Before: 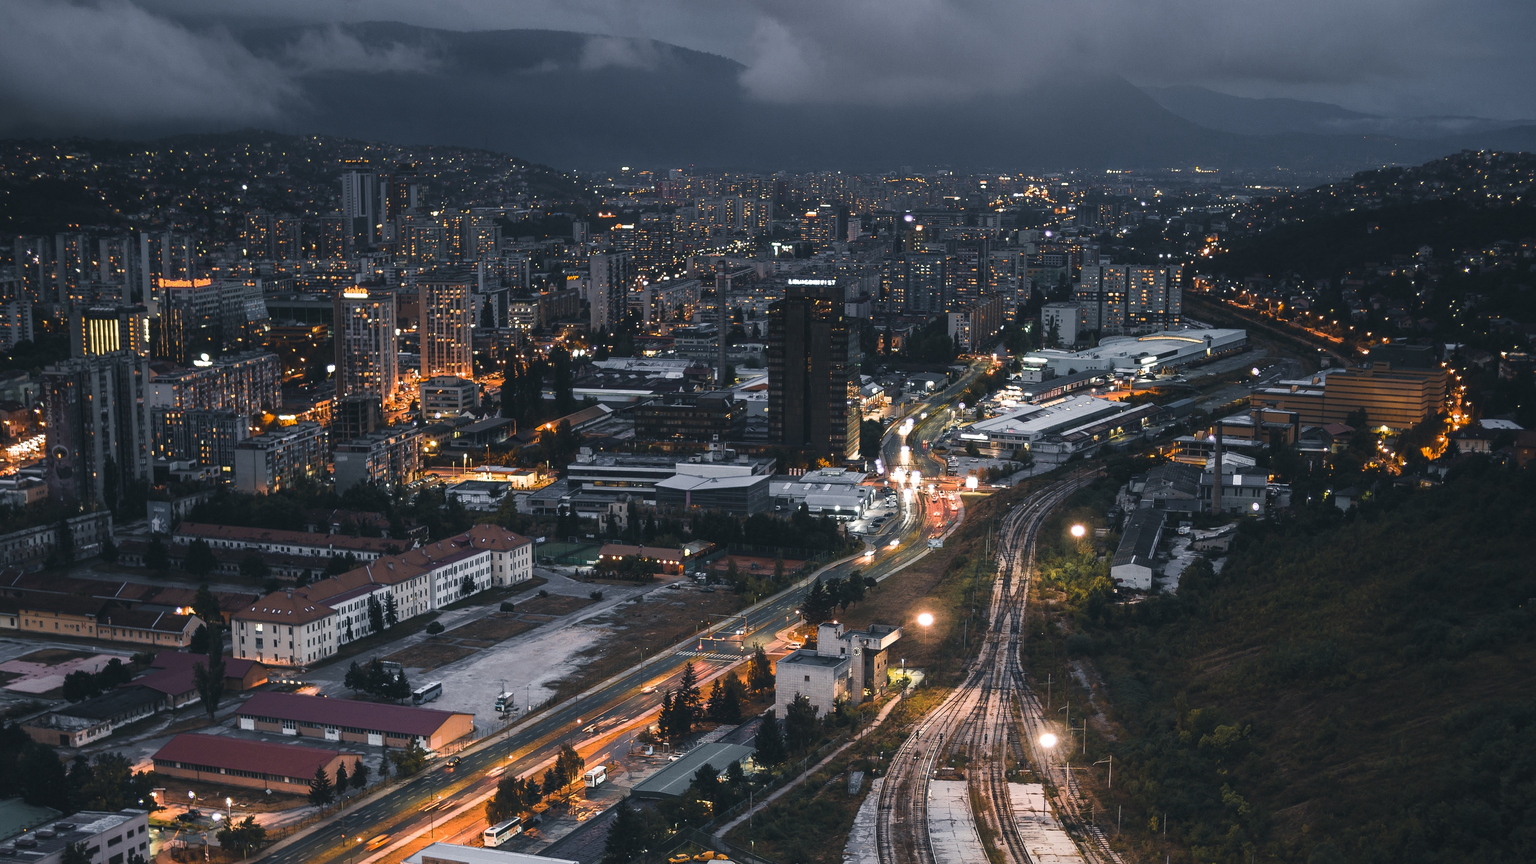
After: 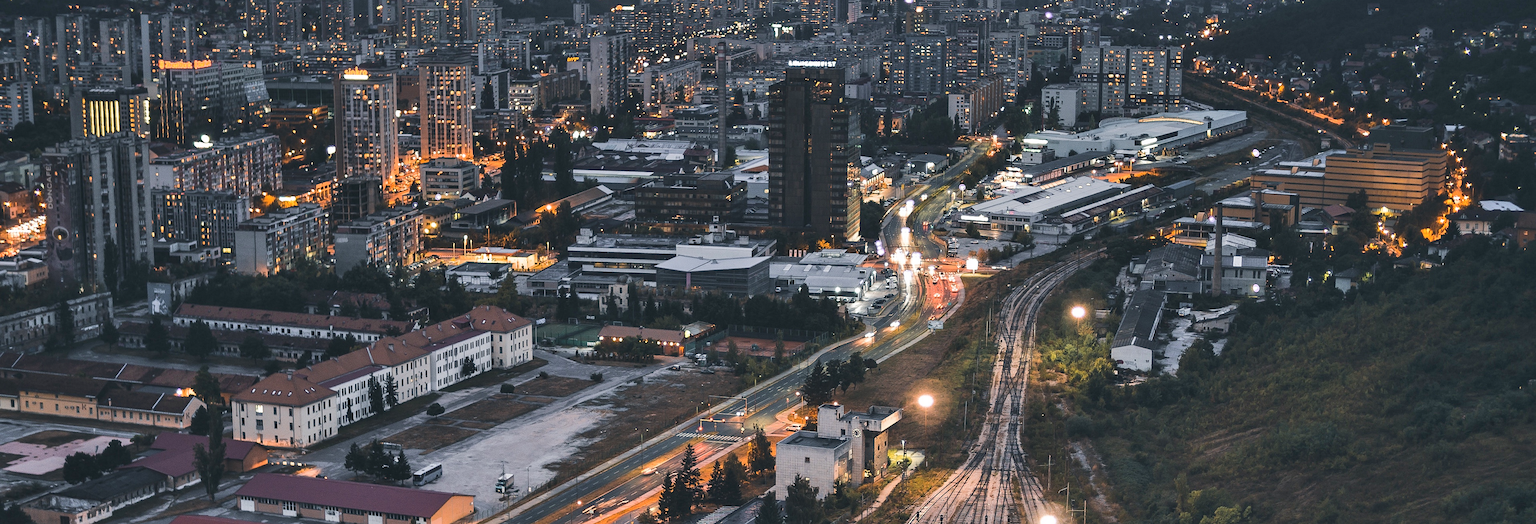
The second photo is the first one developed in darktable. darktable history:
exposure: compensate highlight preservation false
shadows and highlights: low approximation 0.01, soften with gaussian
crop and rotate: top 25.357%, bottom 13.942%
base curve: curves: ch0 [(0, 0) (0.262, 0.32) (0.722, 0.705) (1, 1)]
sharpen: amount 0.2
